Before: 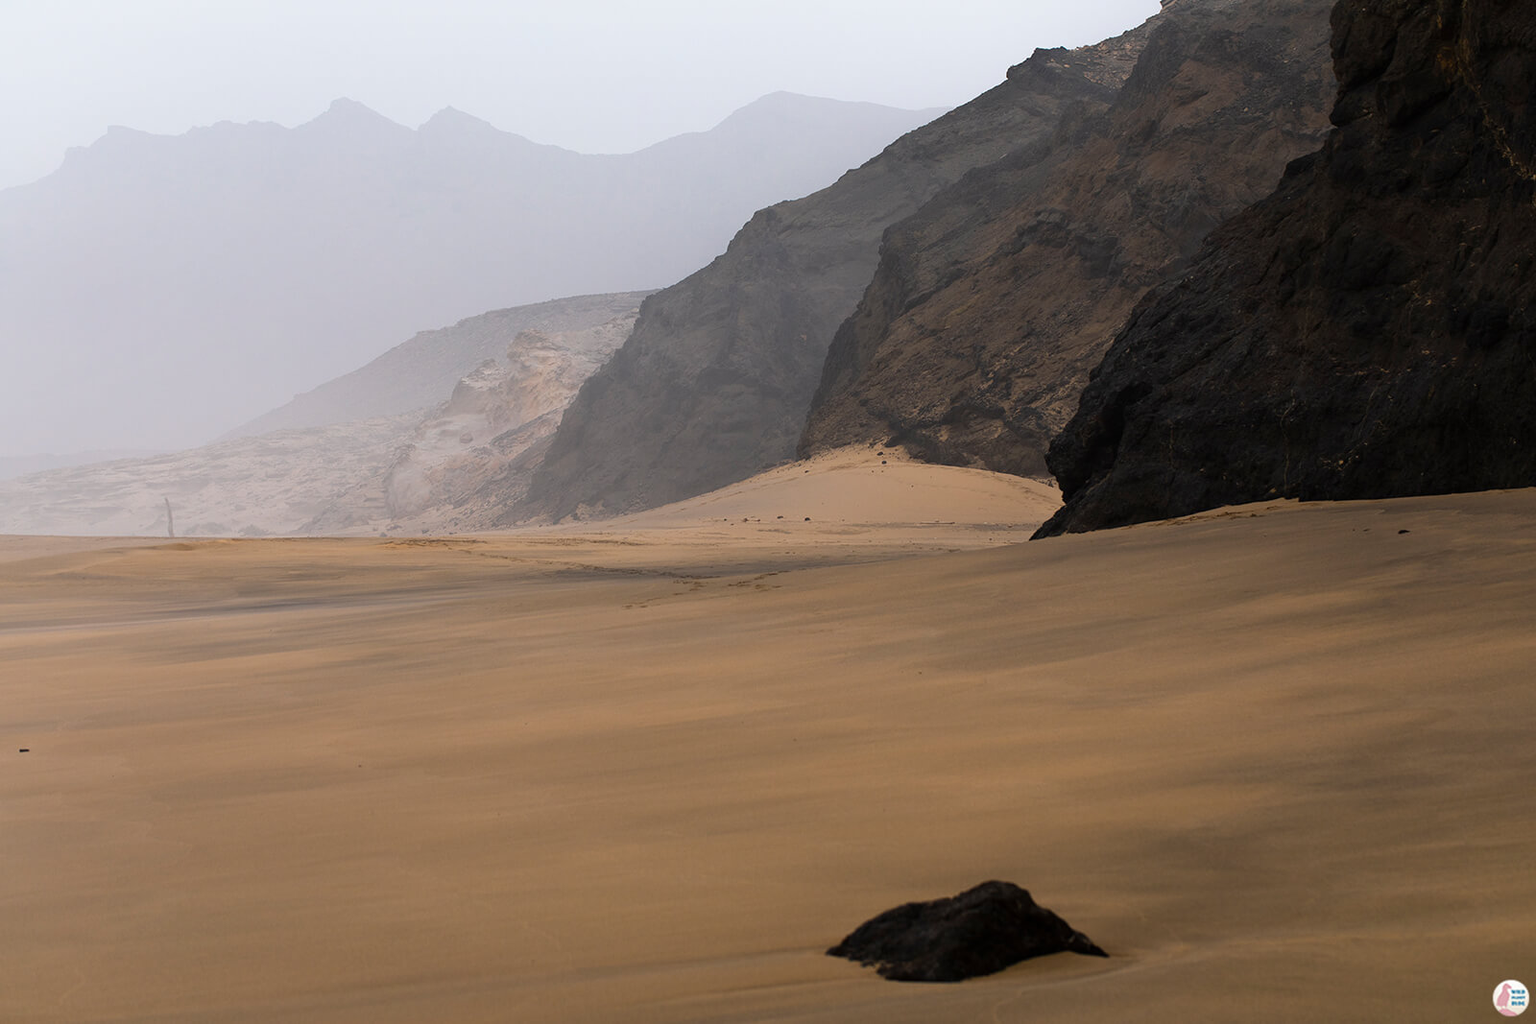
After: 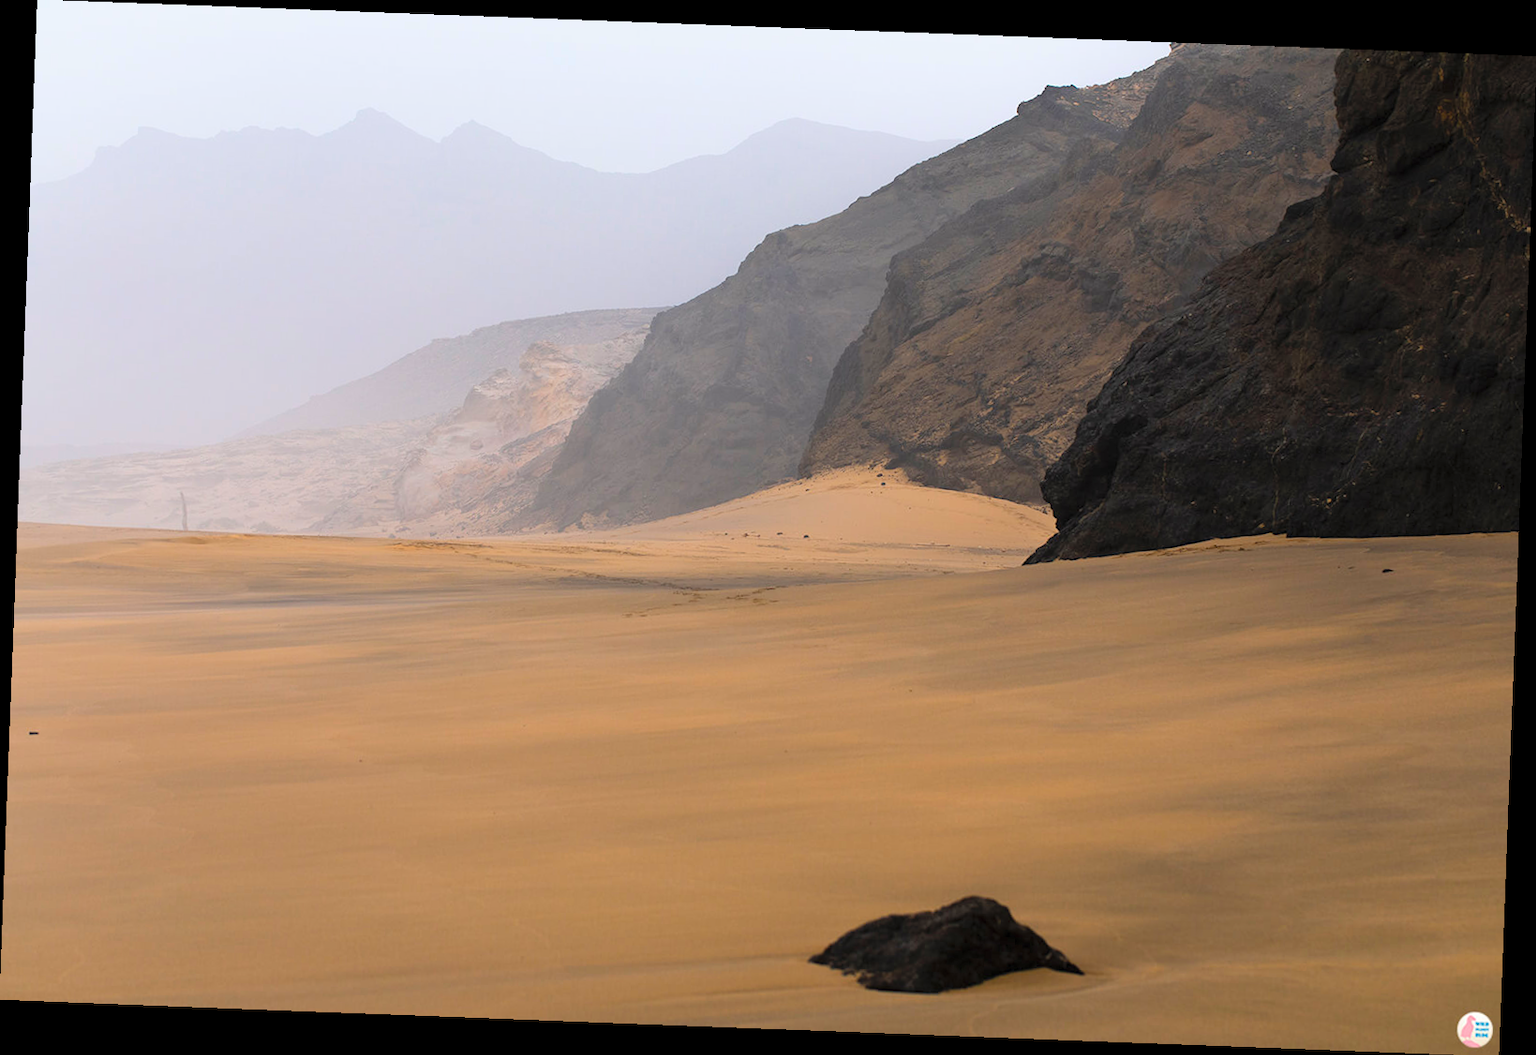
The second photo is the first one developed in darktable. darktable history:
contrast brightness saturation: contrast 0.07, brightness 0.18, saturation 0.4
rotate and perspective: rotation 2.17°, automatic cropping off
